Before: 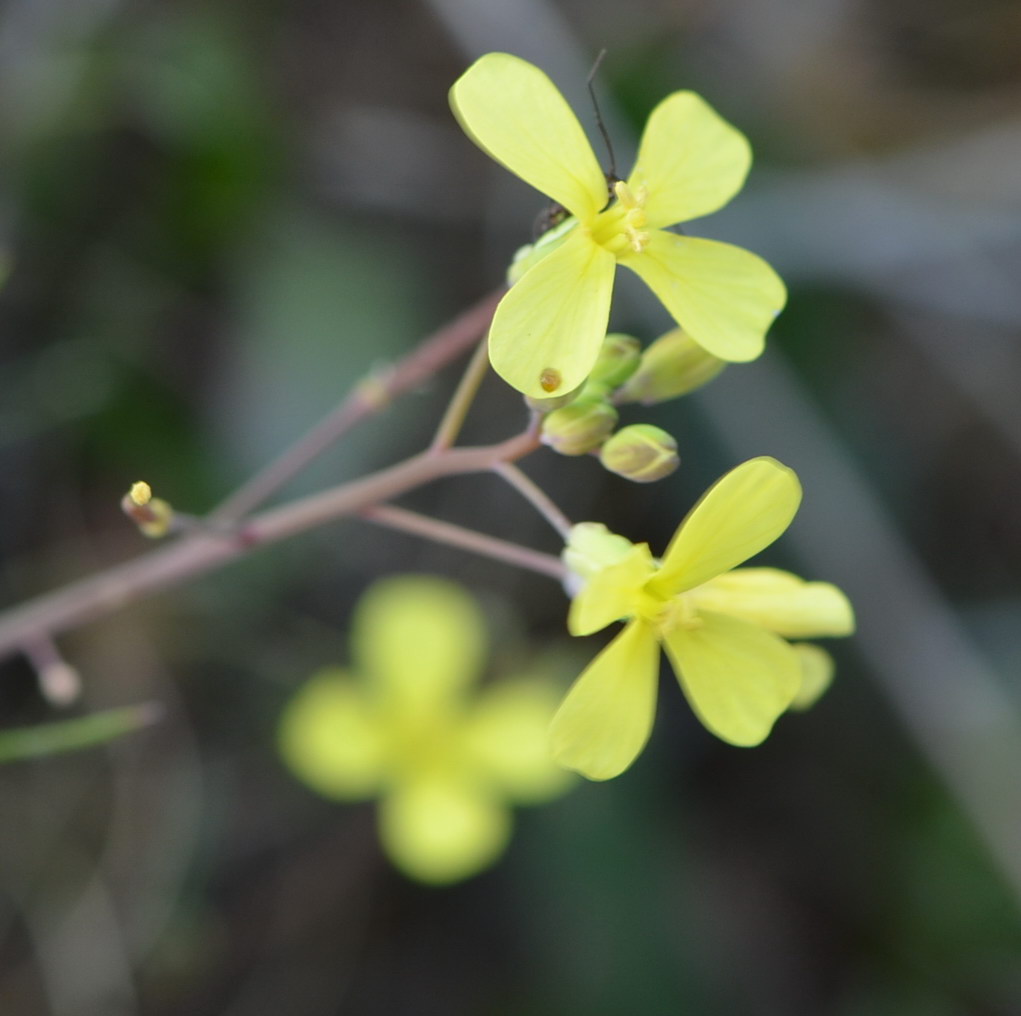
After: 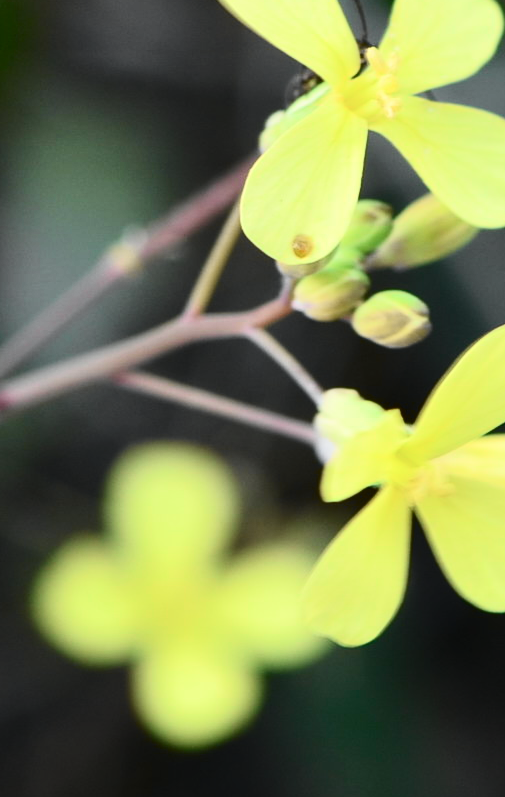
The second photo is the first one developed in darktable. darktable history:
tone curve: curves: ch0 [(0, 0.009) (0.037, 0.035) (0.131, 0.126) (0.275, 0.28) (0.476, 0.514) (0.617, 0.667) (0.704, 0.759) (0.813, 0.863) (0.911, 0.931) (0.997, 1)]; ch1 [(0, 0) (0.318, 0.271) (0.444, 0.438) (0.493, 0.496) (0.508, 0.5) (0.534, 0.535) (0.57, 0.582) (0.65, 0.664) (0.746, 0.764) (1, 1)]; ch2 [(0, 0) (0.246, 0.24) (0.36, 0.381) (0.415, 0.434) (0.476, 0.492) (0.502, 0.499) (0.522, 0.518) (0.533, 0.534) (0.586, 0.598) (0.634, 0.643) (0.706, 0.717) (0.853, 0.83) (1, 0.951)], color space Lab, independent channels, preserve colors none
contrast brightness saturation: contrast 0.28
white balance: red 1, blue 1
crop and rotate: angle 0.02°, left 24.353%, top 13.219%, right 26.156%, bottom 8.224%
